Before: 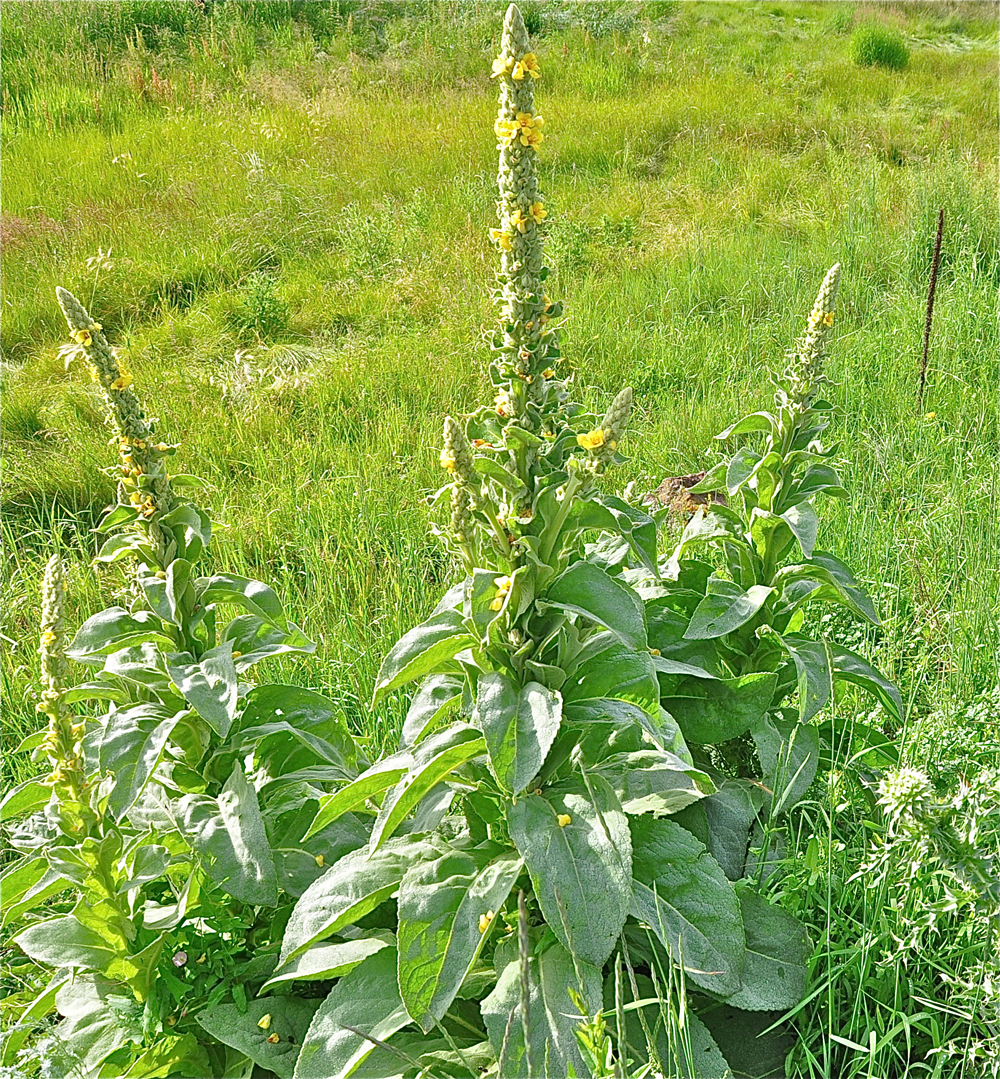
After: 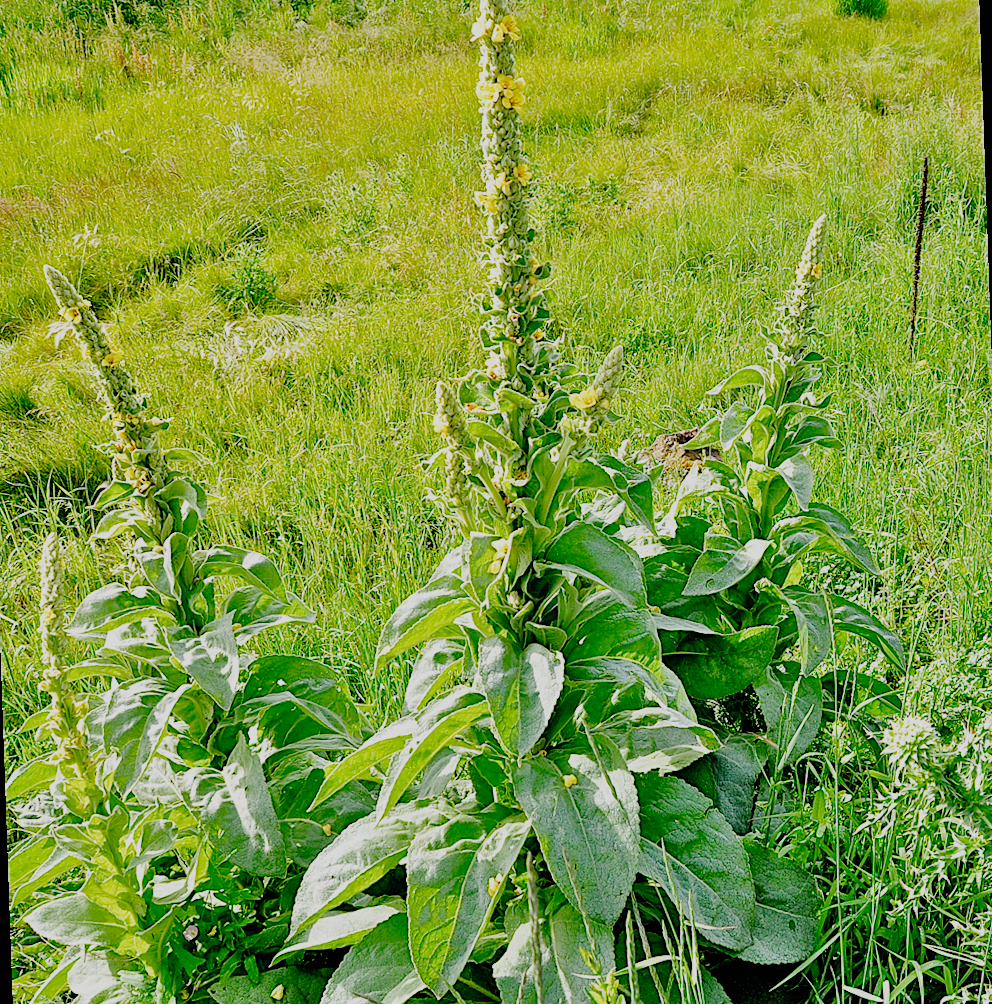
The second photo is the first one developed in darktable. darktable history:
rotate and perspective: rotation -2°, crop left 0.022, crop right 0.978, crop top 0.049, crop bottom 0.951
filmic rgb: black relative exposure -2.85 EV, white relative exposure 4.56 EV, hardness 1.77, contrast 1.25, preserve chrominance no, color science v5 (2021)
